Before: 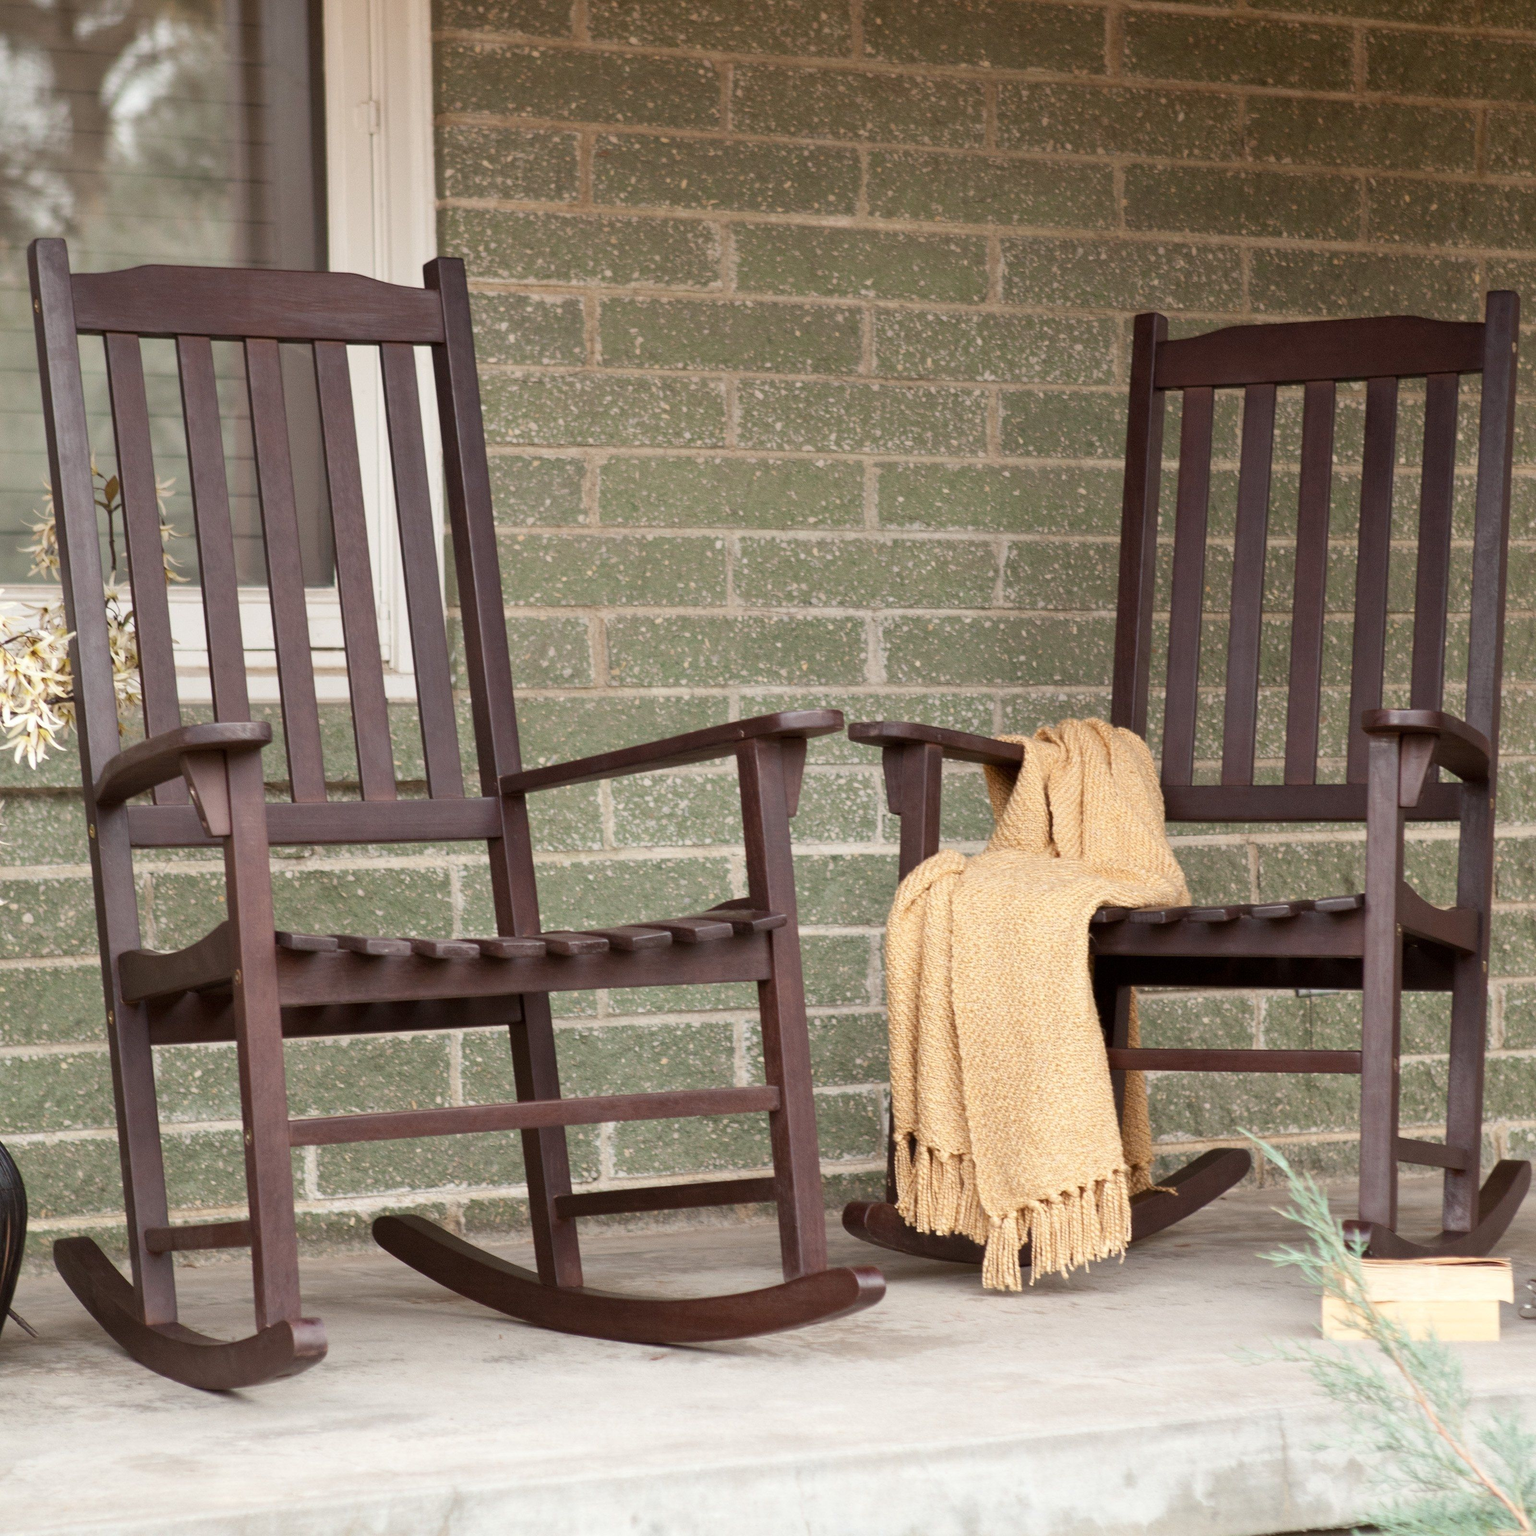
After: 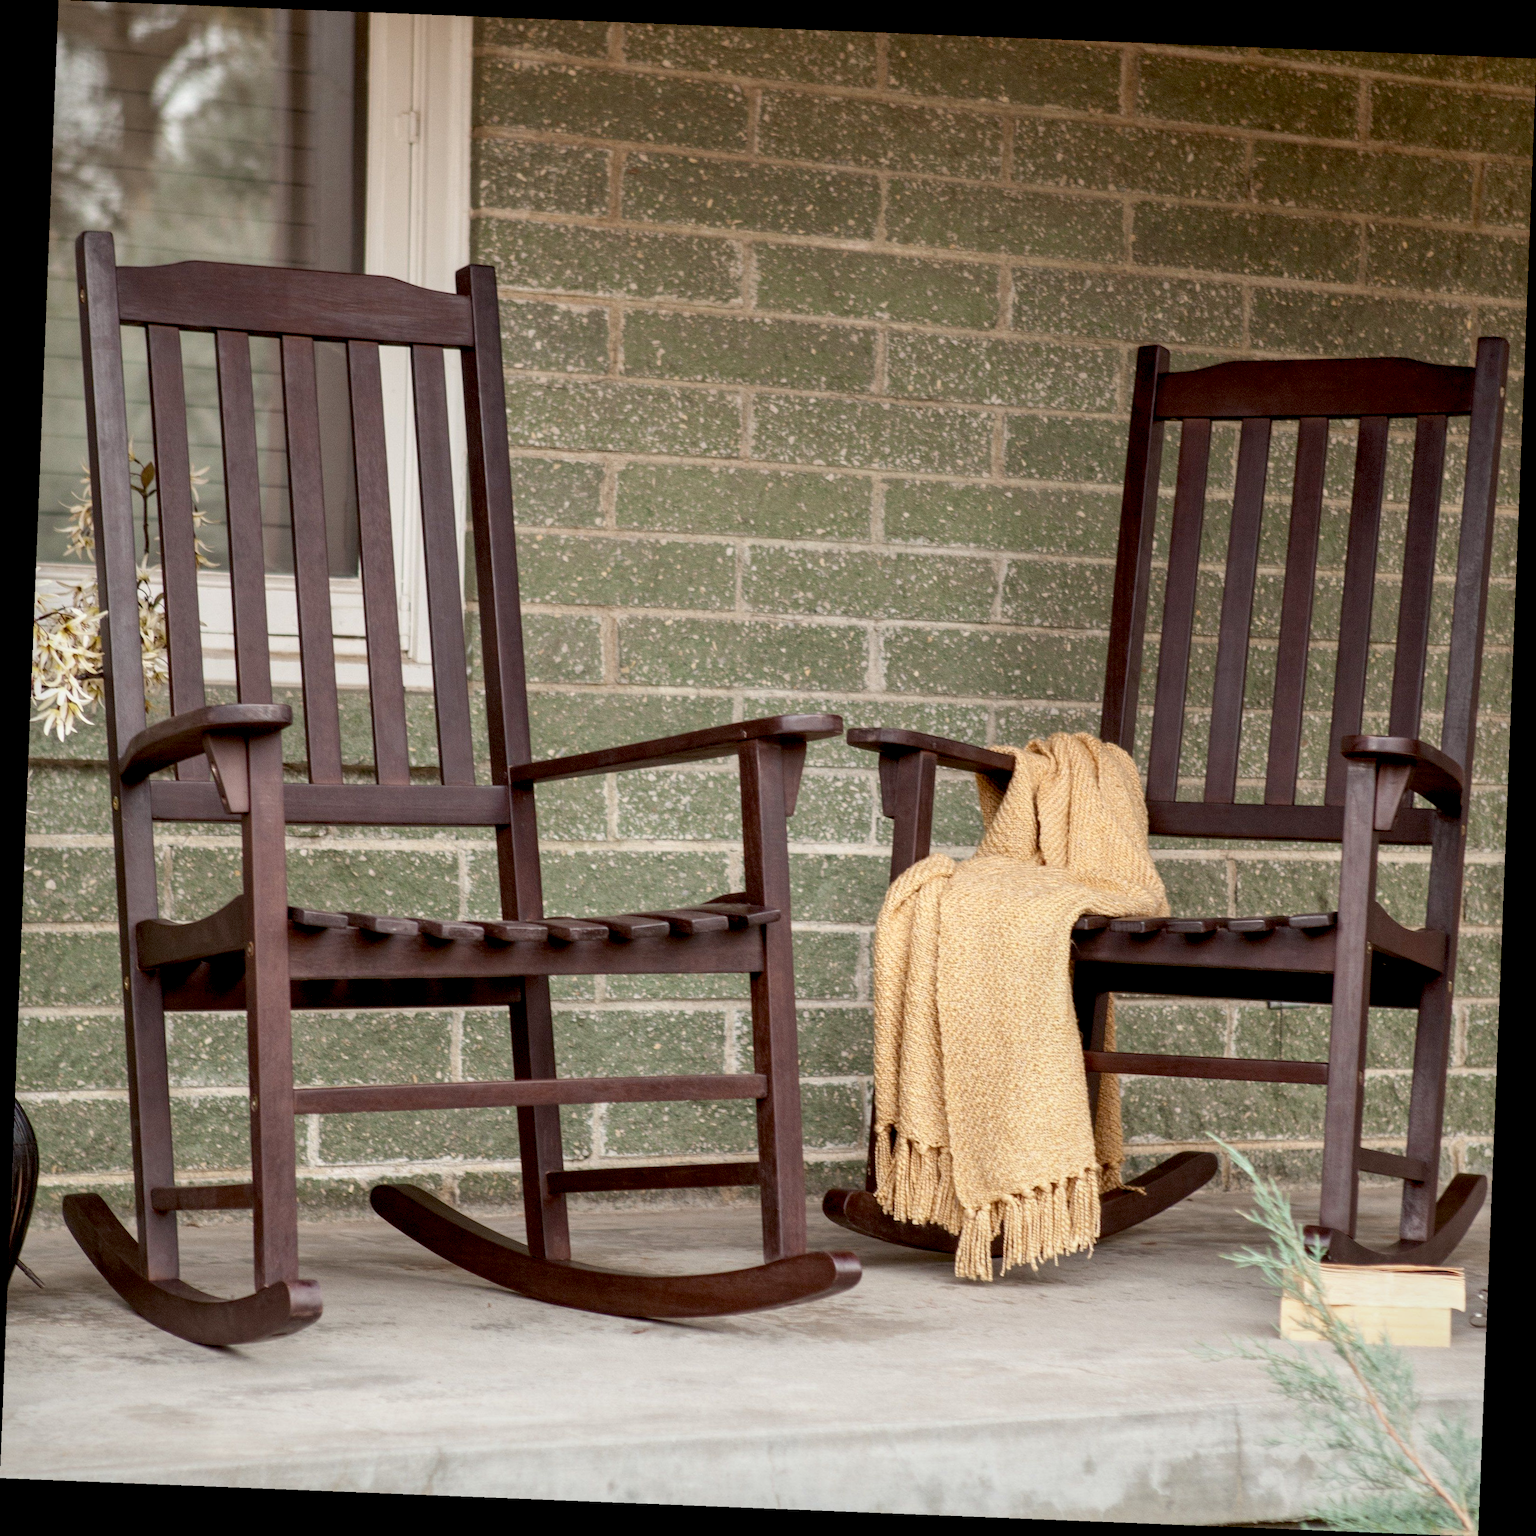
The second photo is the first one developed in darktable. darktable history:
exposure: black level correction 0.012, compensate highlight preservation false
local contrast: on, module defaults
rotate and perspective: rotation 2.27°, automatic cropping off
